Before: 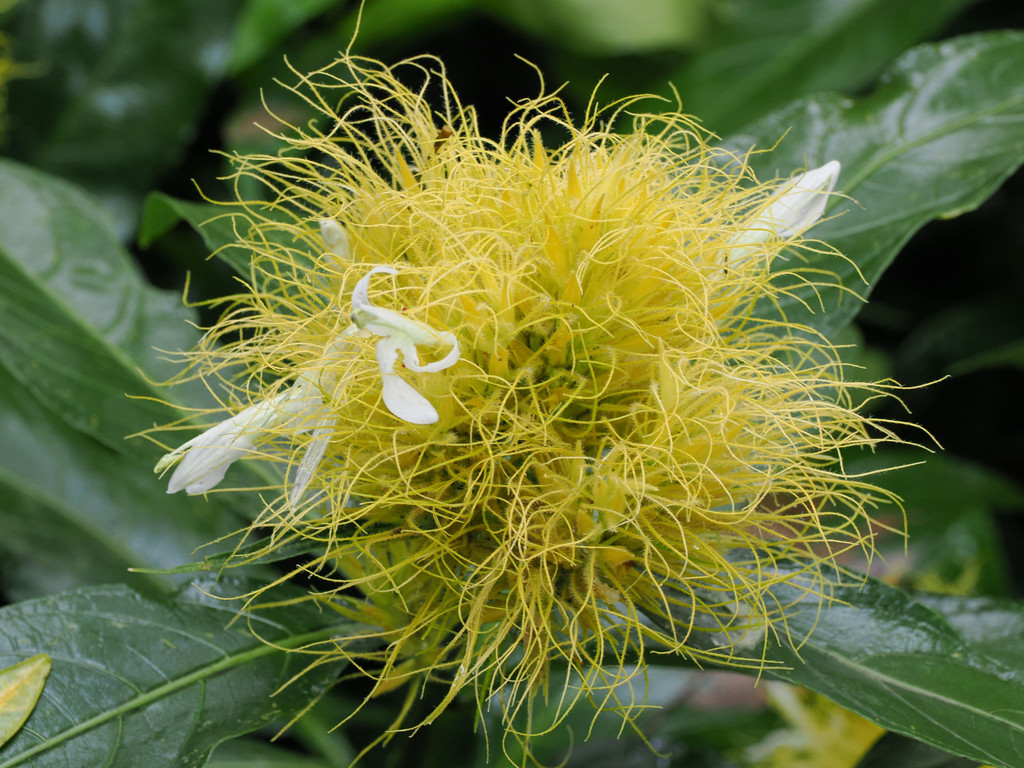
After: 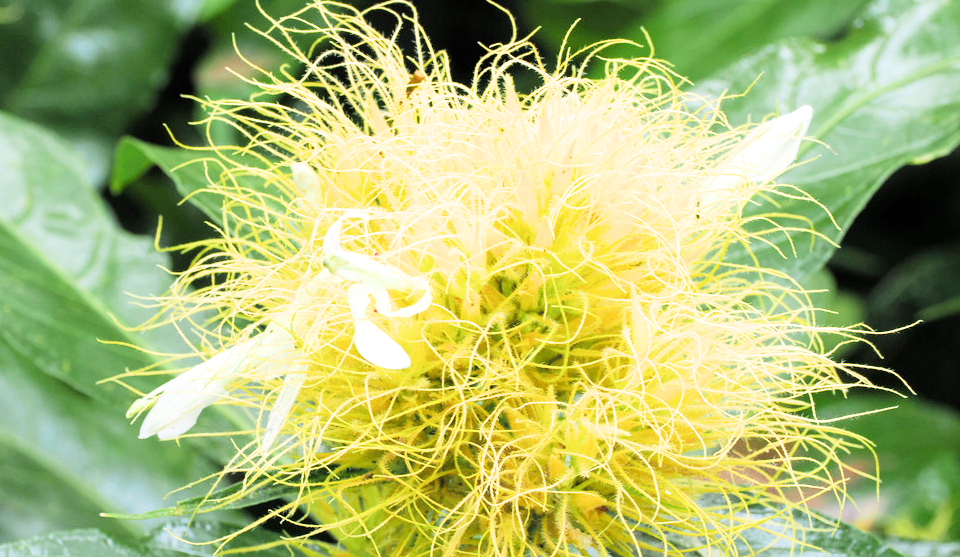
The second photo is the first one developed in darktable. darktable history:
crop: left 2.737%, top 7.287%, right 3.421%, bottom 20.179%
filmic rgb: hardness 4.17
exposure: exposure 2.04 EV, compensate highlight preservation false
